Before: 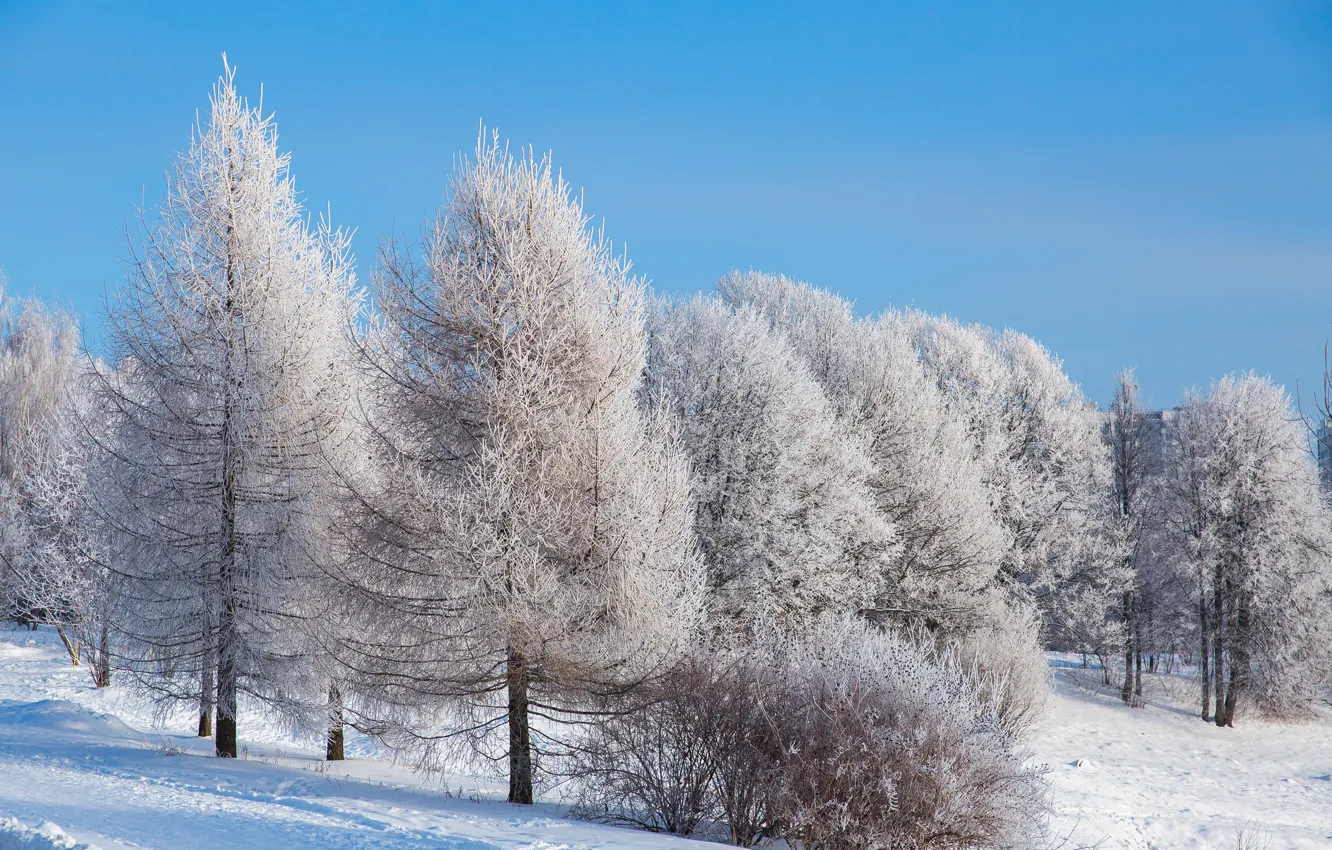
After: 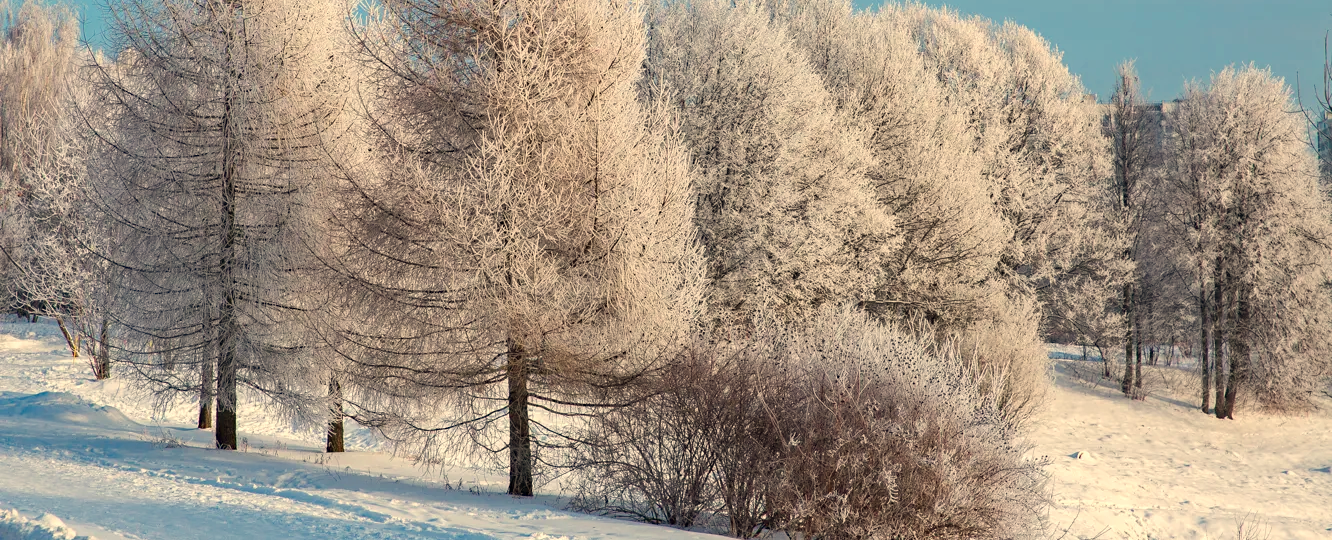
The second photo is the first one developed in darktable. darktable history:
haze removal: compatibility mode true, adaptive false
crop and rotate: top 36.435%
tone equalizer: on, module defaults
white balance: red 1.123, blue 0.83
